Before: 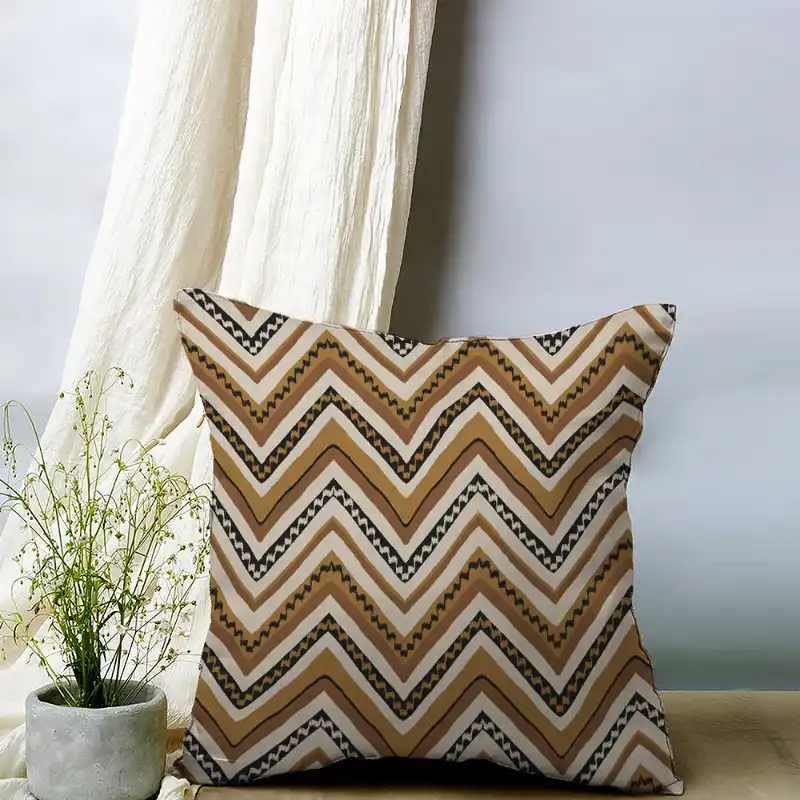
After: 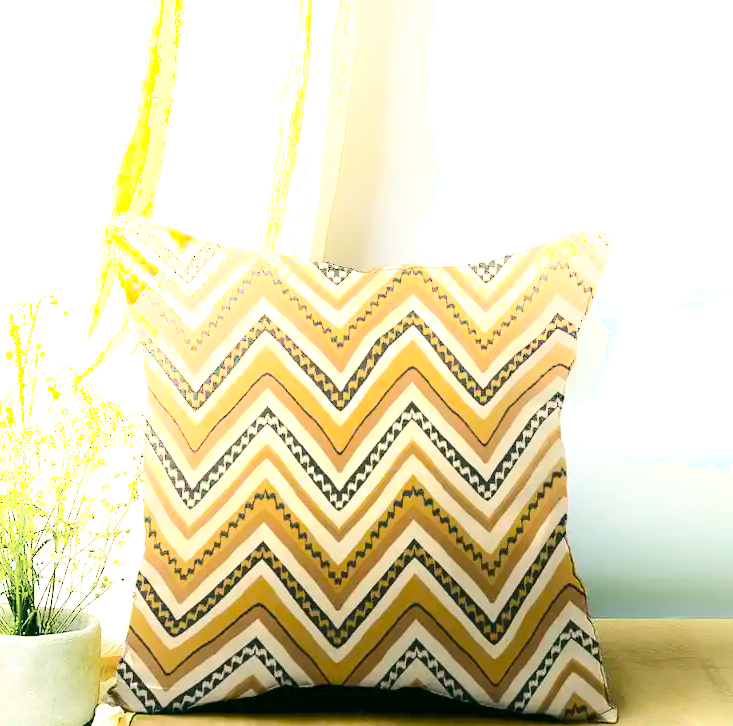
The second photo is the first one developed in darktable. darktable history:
crop and rotate: left 8.262%, top 9.226%
color balance rgb: perceptual saturation grading › global saturation 30%, global vibrance 20%
color correction: highlights a* -0.482, highlights b* 9.48, shadows a* -9.48, shadows b* 0.803
exposure: black level correction 0, exposure 1.1 EV, compensate exposure bias true, compensate highlight preservation false
shadows and highlights: shadows -54.3, highlights 86.09, soften with gaussian
